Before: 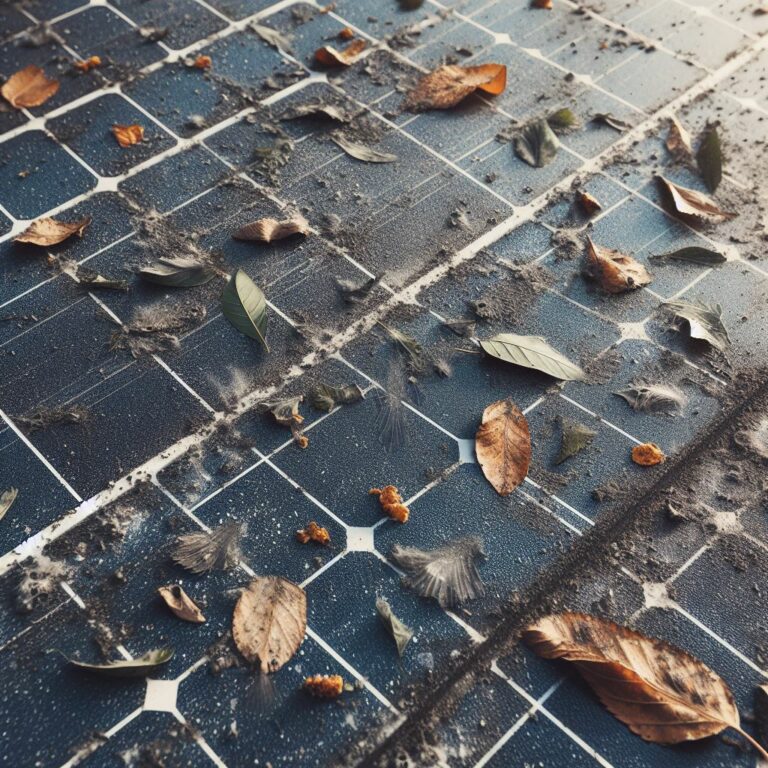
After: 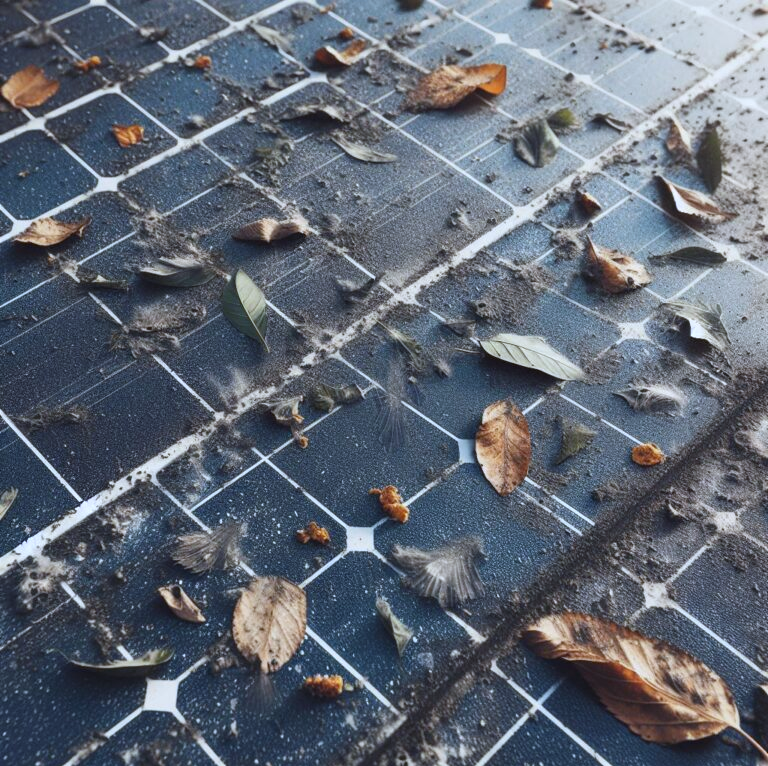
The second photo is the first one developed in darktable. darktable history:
levels: mode automatic
white balance: red 0.931, blue 1.11
crop: top 0.05%, bottom 0.098%
